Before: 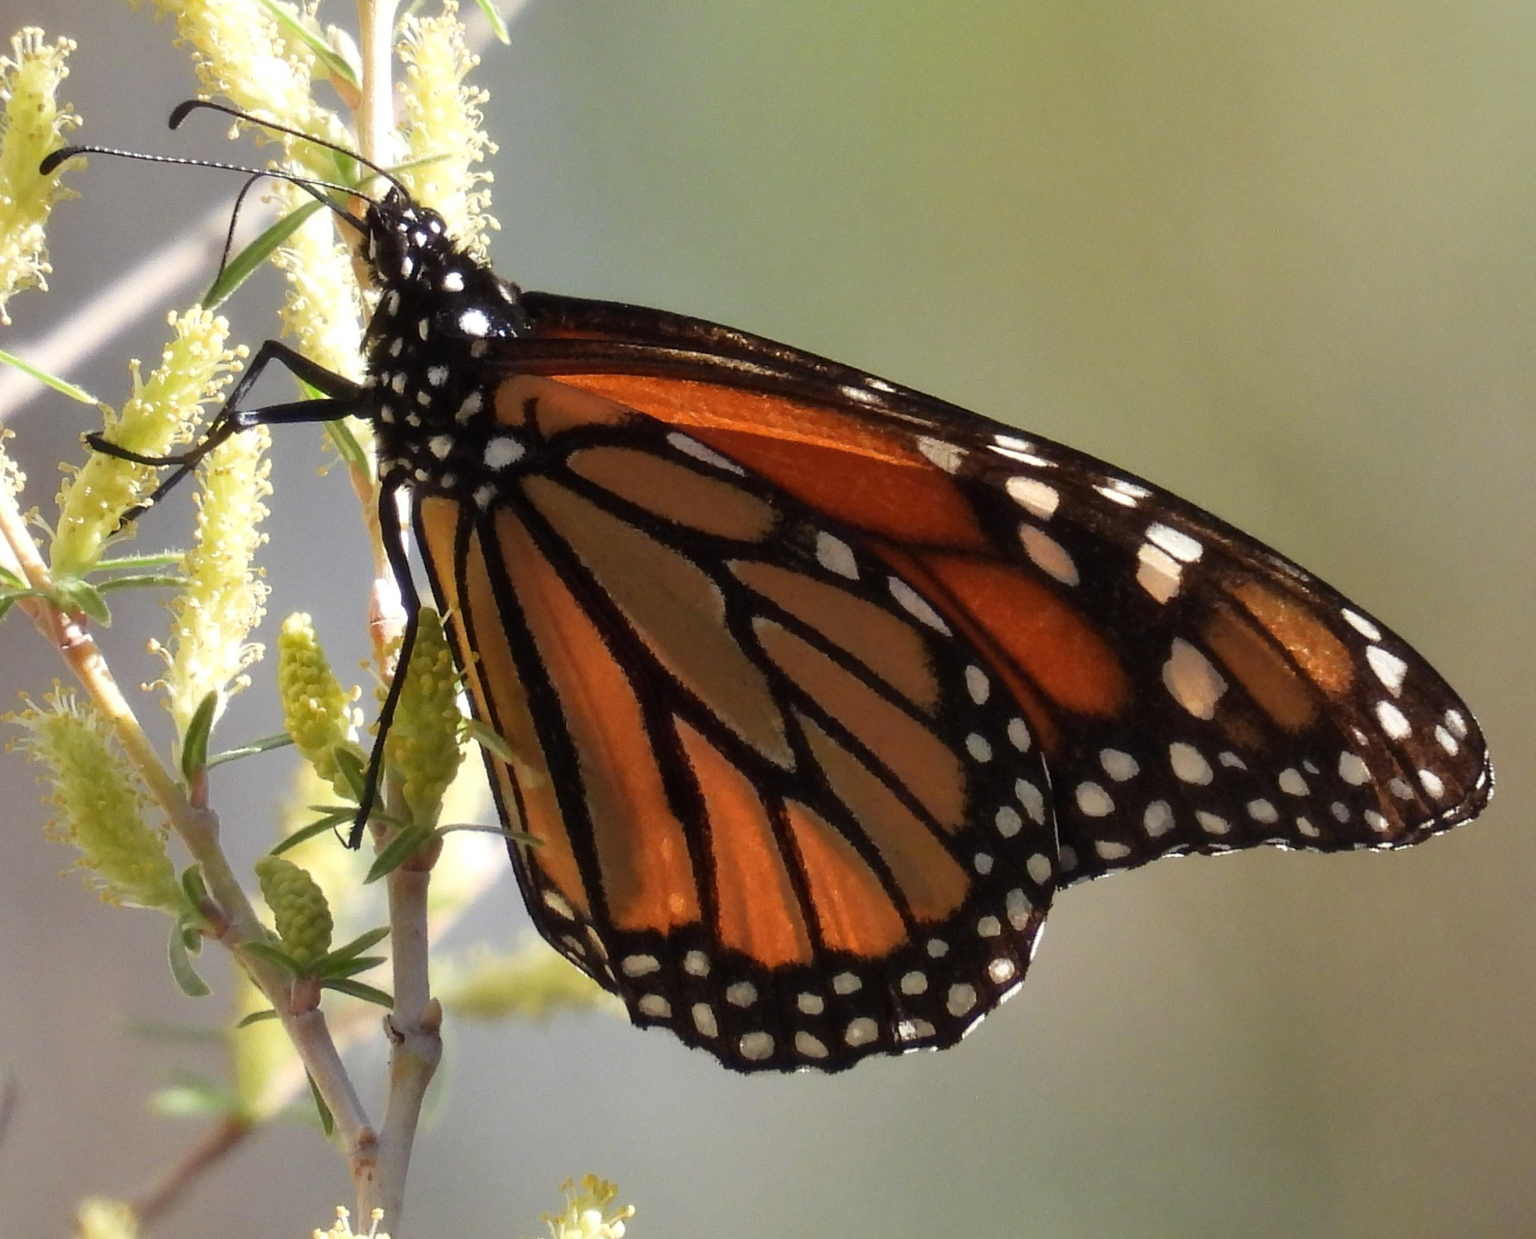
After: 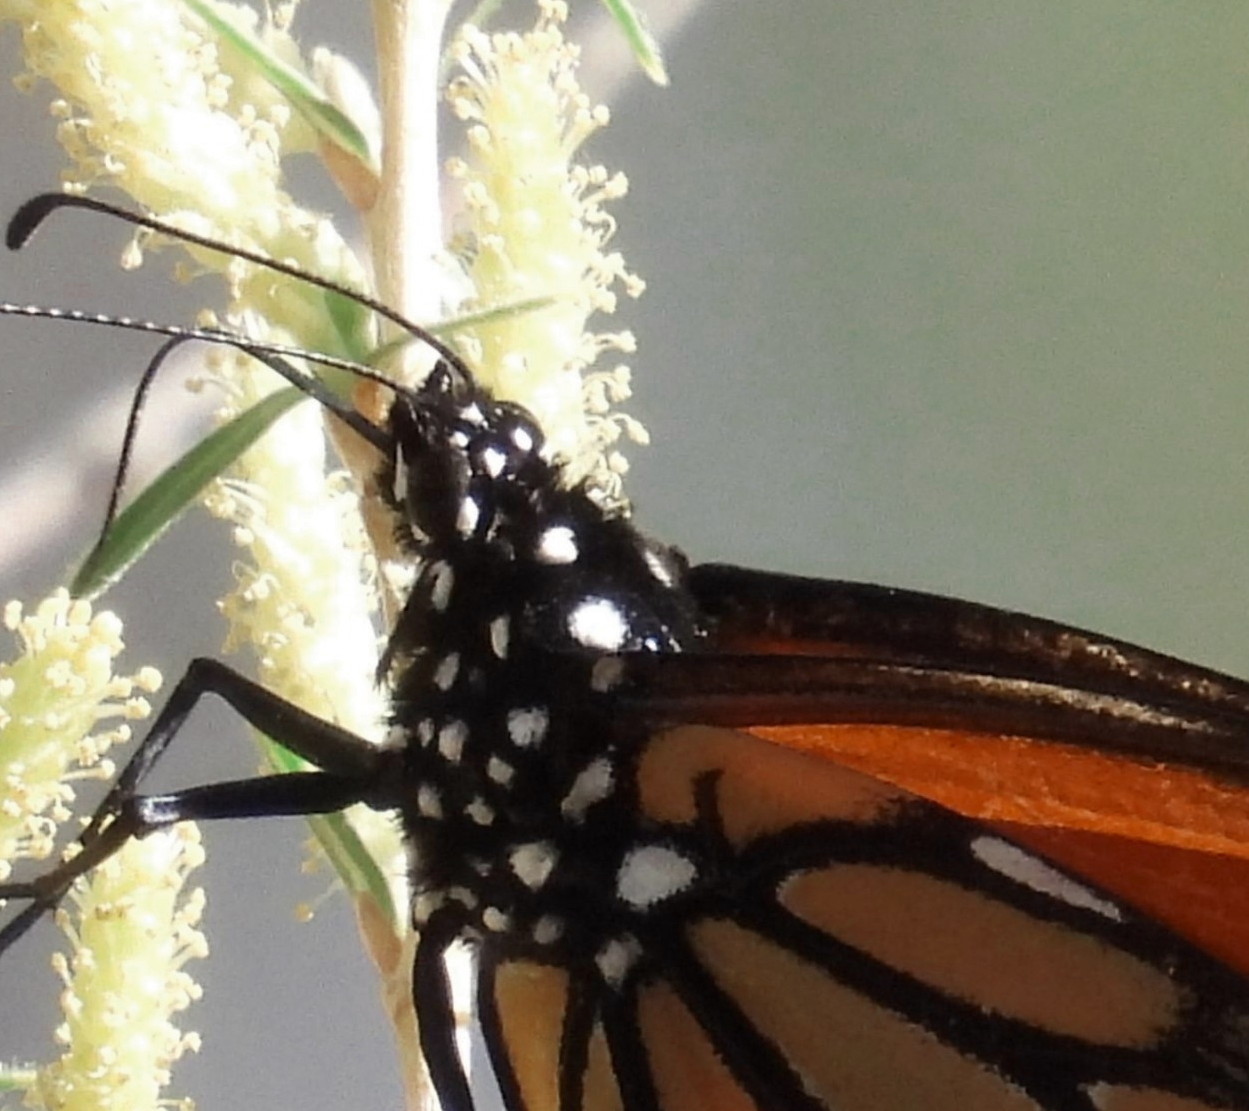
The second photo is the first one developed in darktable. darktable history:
color zones: curves: ch0 [(0, 0.5) (0.125, 0.4) (0.25, 0.5) (0.375, 0.4) (0.5, 0.4) (0.625, 0.35) (0.75, 0.35) (0.875, 0.5)]; ch1 [(0, 0.35) (0.125, 0.45) (0.25, 0.35) (0.375, 0.35) (0.5, 0.35) (0.625, 0.35) (0.75, 0.45) (0.875, 0.35)]; ch2 [(0, 0.6) (0.125, 0.5) (0.25, 0.5) (0.375, 0.6) (0.5, 0.6) (0.625, 0.5) (0.75, 0.5) (0.875, 0.5)]
crop and rotate: left 10.817%, top 0.062%, right 47.194%, bottom 53.626%
